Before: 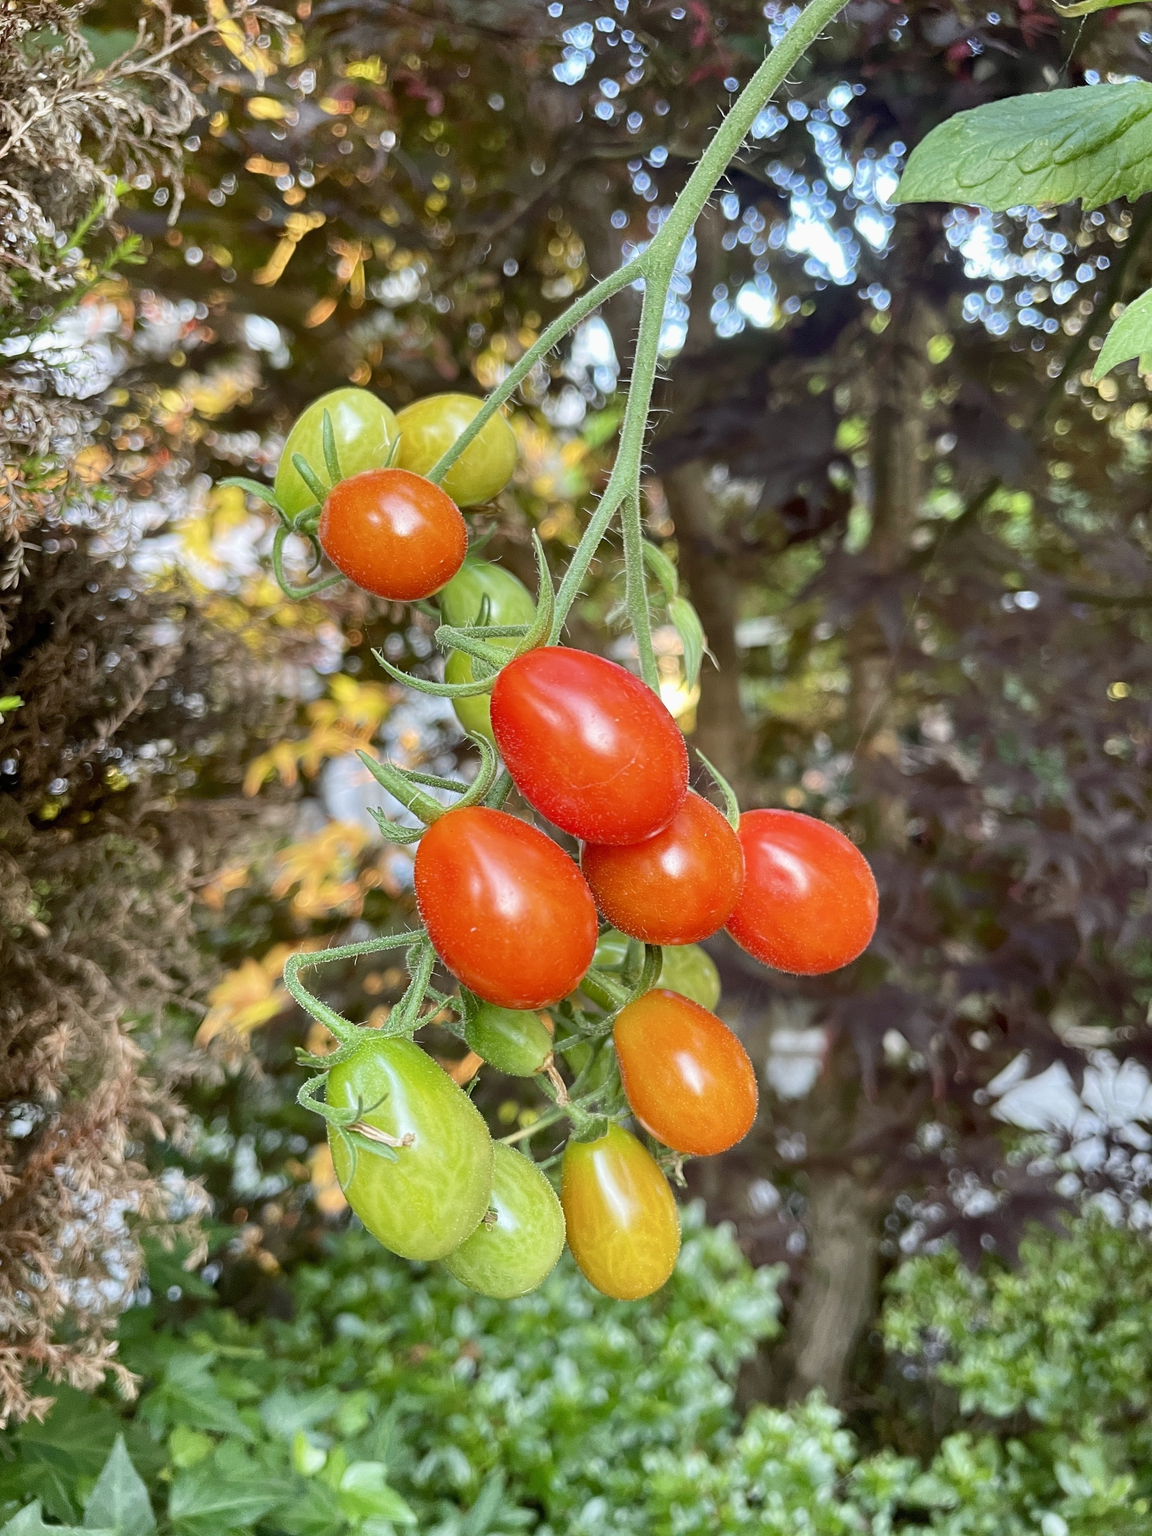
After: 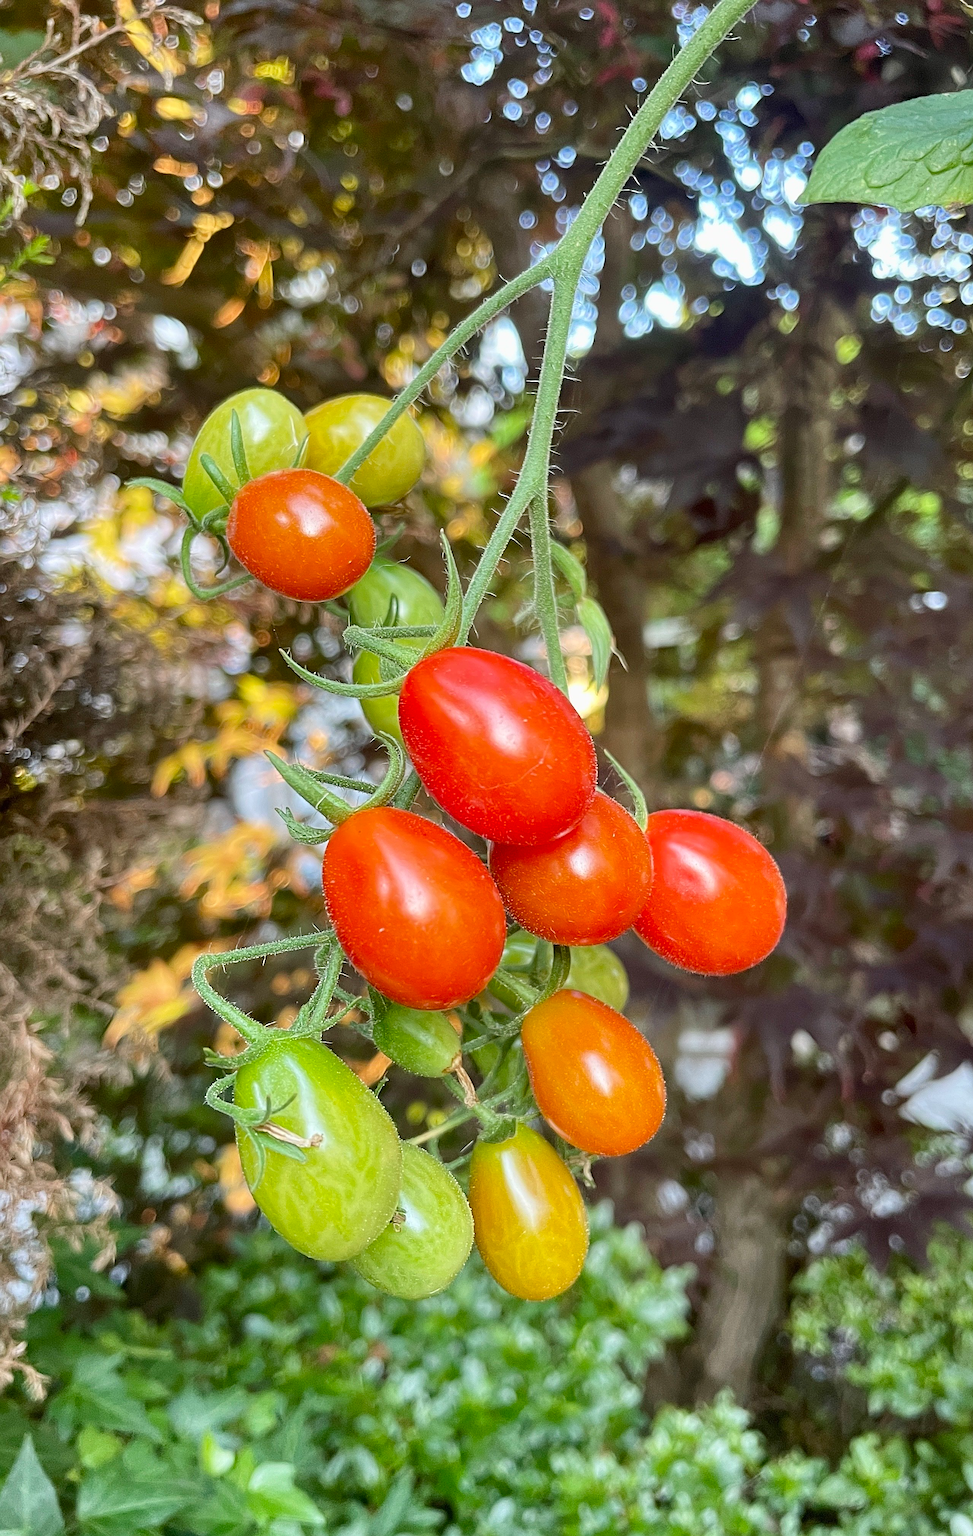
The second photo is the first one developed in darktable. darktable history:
crop: left 8.028%, right 7.472%
sharpen: on, module defaults
